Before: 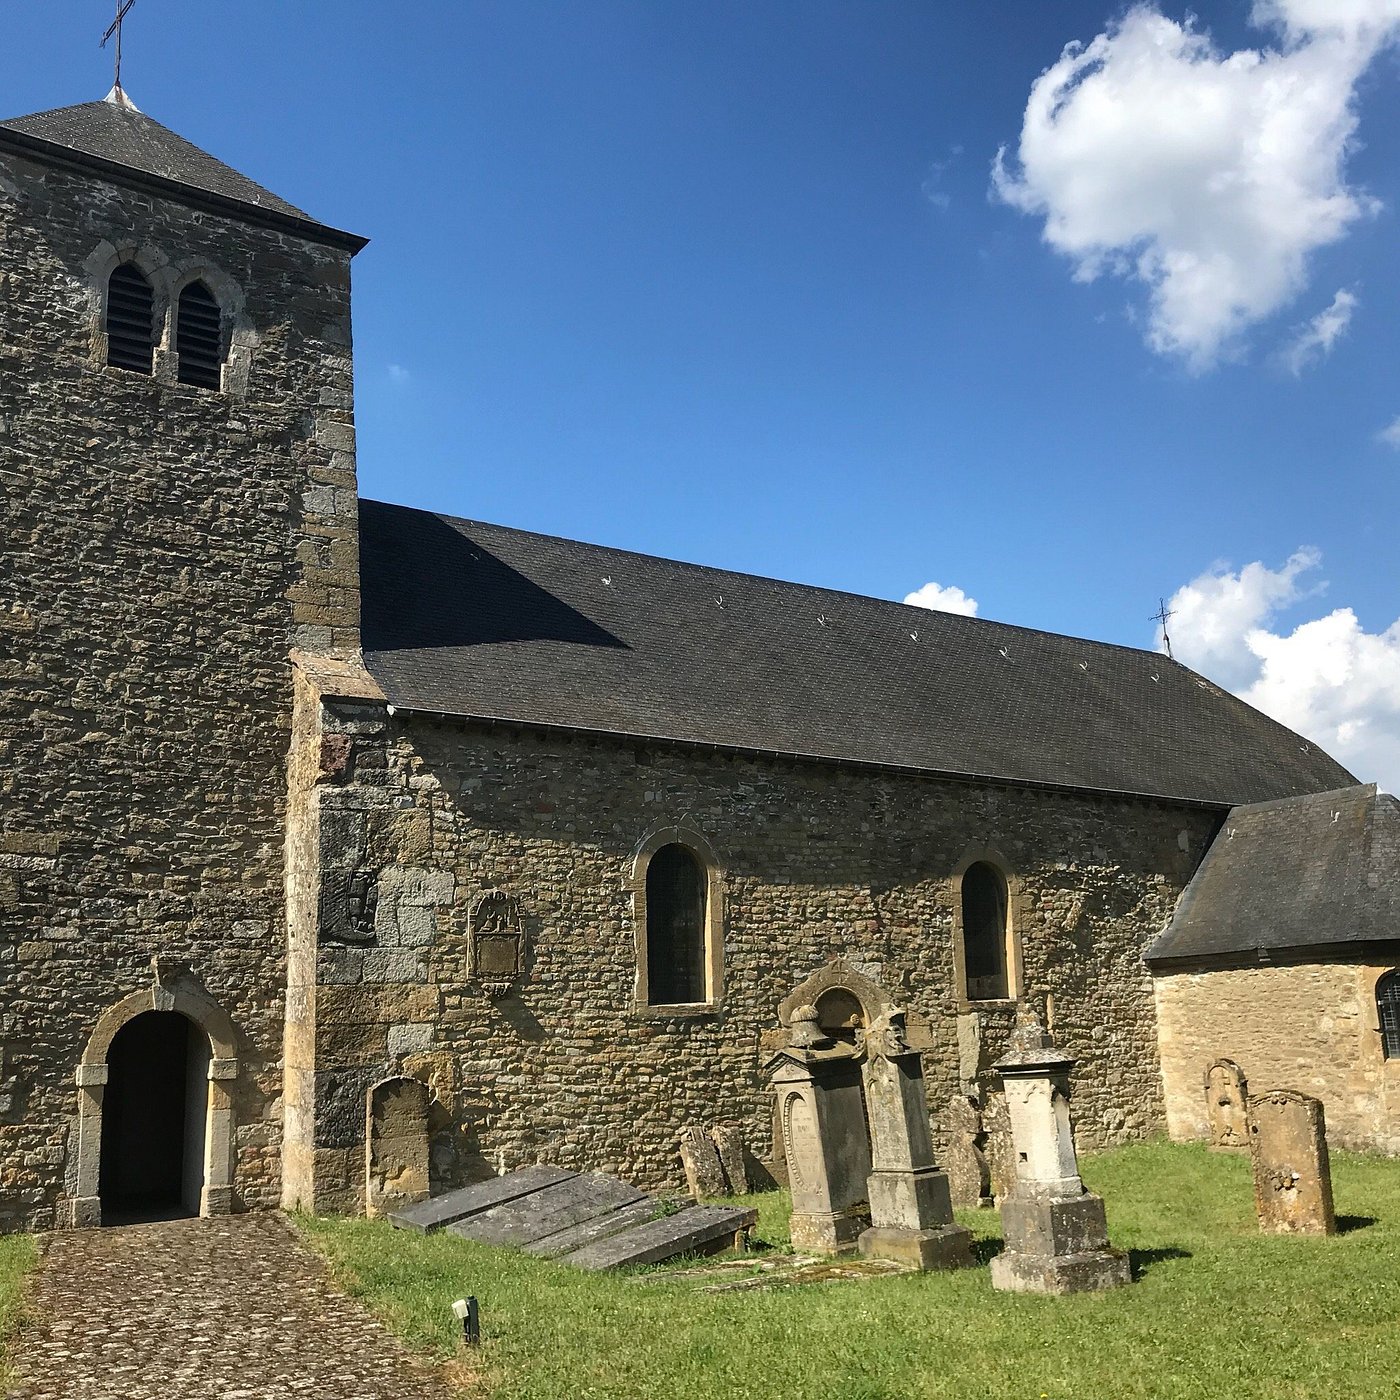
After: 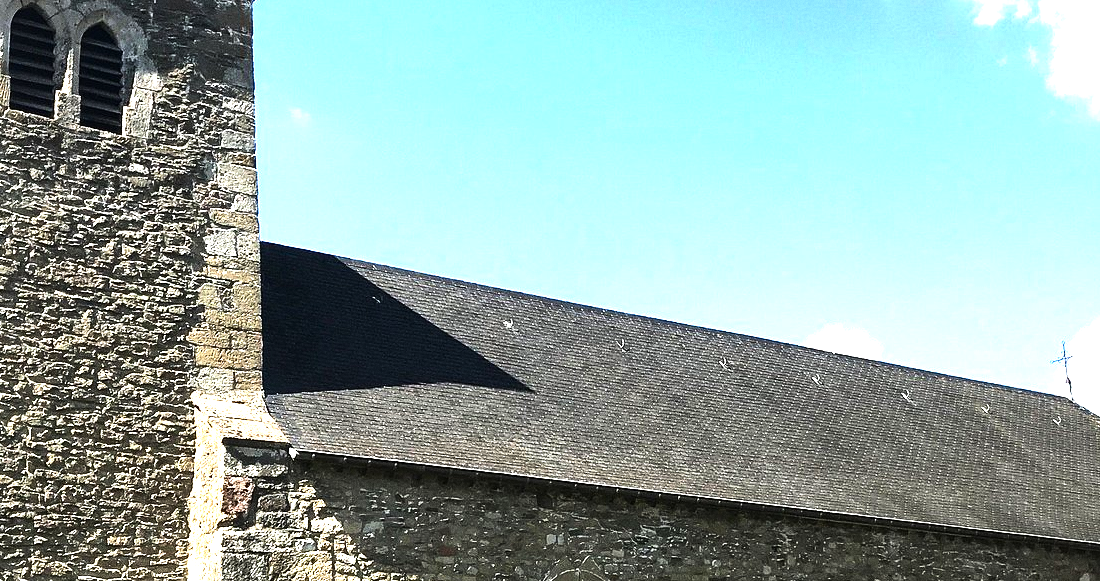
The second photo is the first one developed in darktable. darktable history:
exposure: black level correction 0, exposure 1.2 EV, compensate exposure bias true, compensate highlight preservation false
grain: coarseness 0.09 ISO
crop: left 7.036%, top 18.398%, right 14.379%, bottom 40.043%
color balance: mode lift, gamma, gain (sRGB)
tone equalizer: -8 EV -1.08 EV, -7 EV -1.01 EV, -6 EV -0.867 EV, -5 EV -0.578 EV, -3 EV 0.578 EV, -2 EV 0.867 EV, -1 EV 1.01 EV, +0 EV 1.08 EV, edges refinement/feathering 500, mask exposure compensation -1.57 EV, preserve details no
